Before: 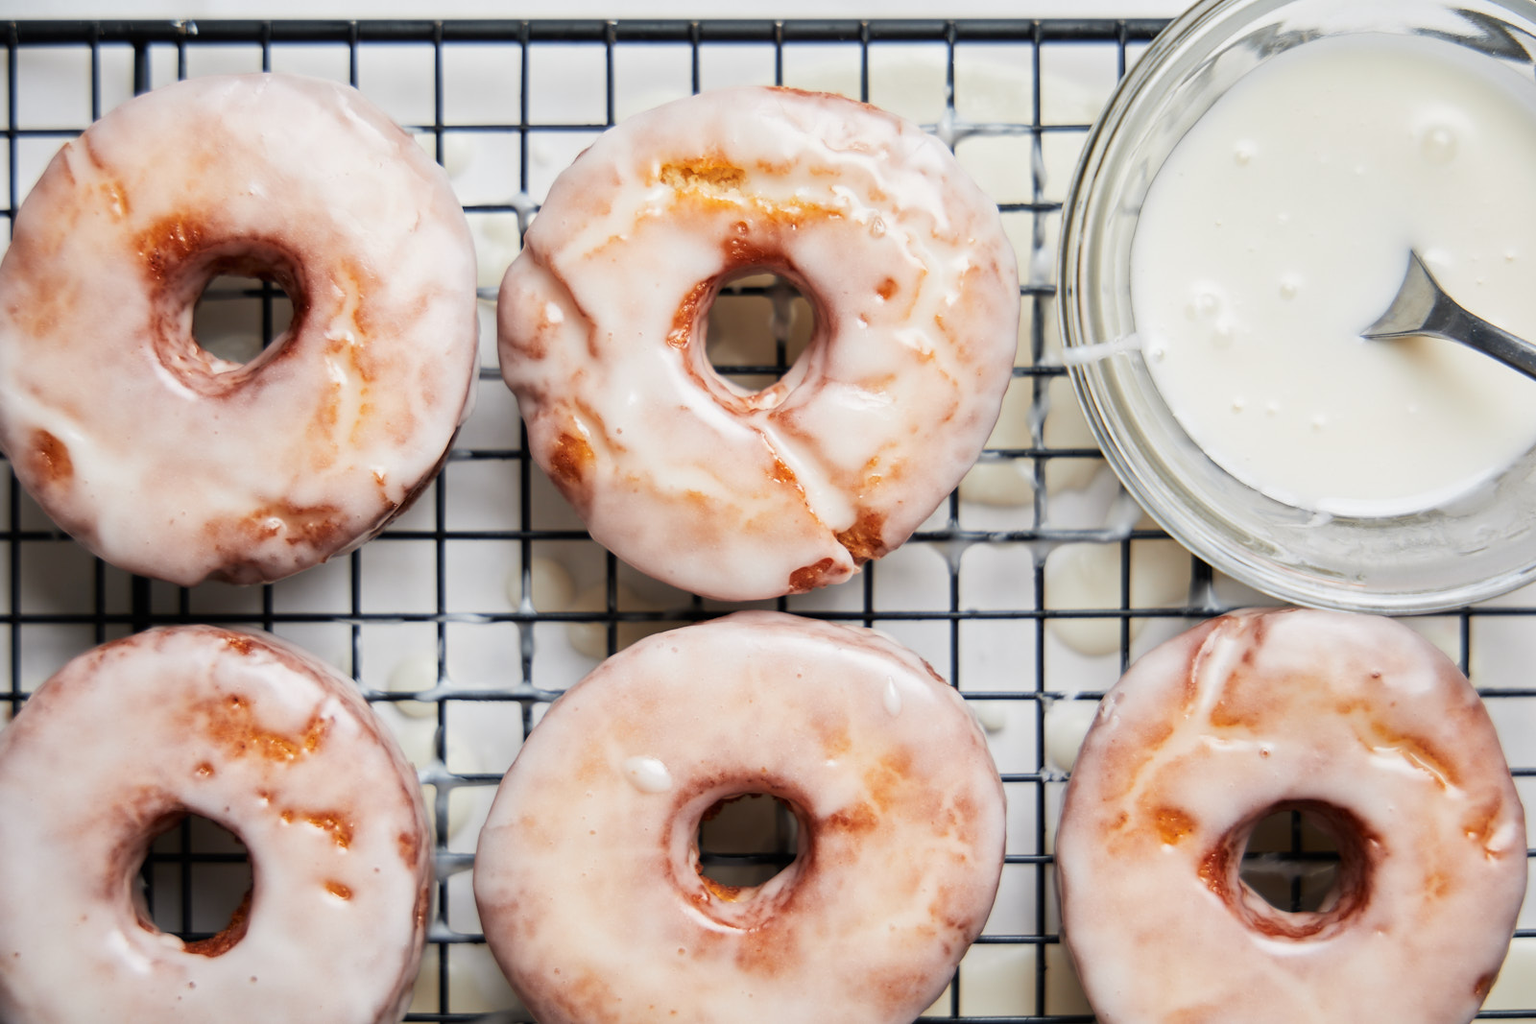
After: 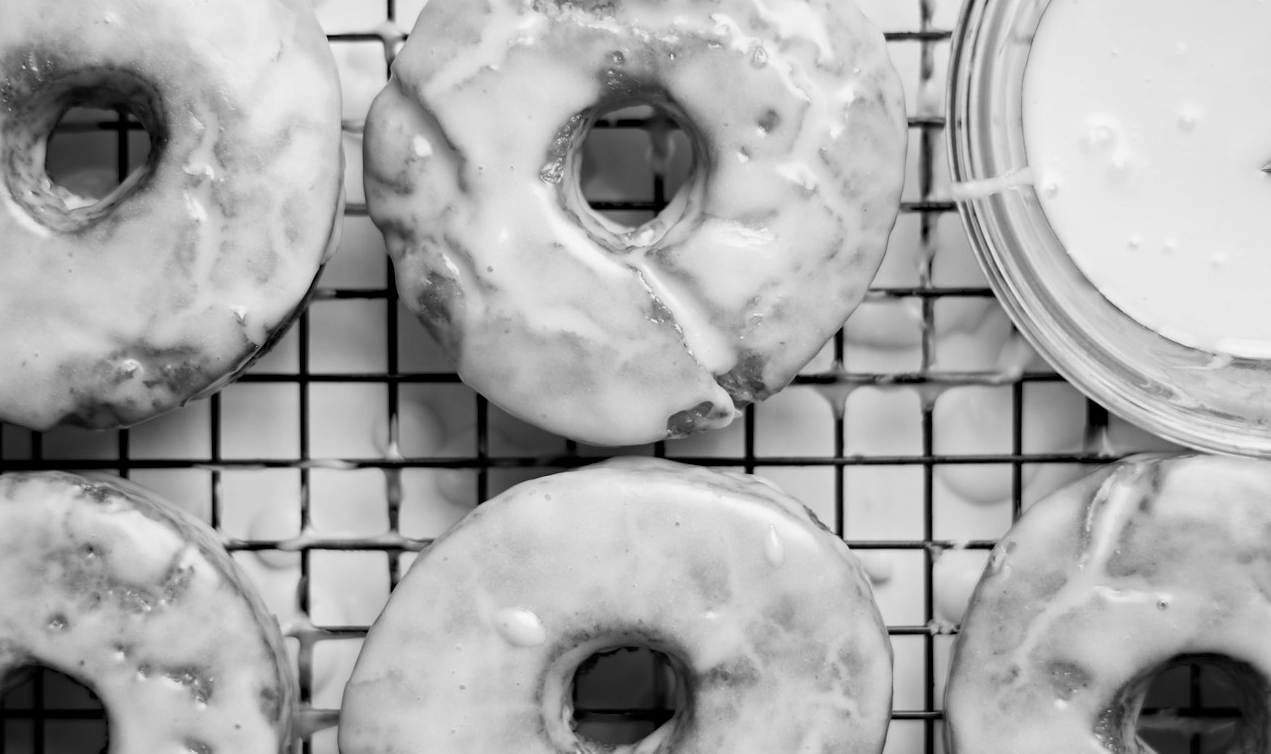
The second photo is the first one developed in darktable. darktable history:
crop: left 9.712%, top 16.928%, right 10.845%, bottom 12.332%
haze removal: strength 0.29, distance 0.25, compatibility mode true, adaptive false
monochrome: a 1.94, b -0.638
color zones: curves: ch1 [(0.309, 0.524) (0.41, 0.329) (0.508, 0.509)]; ch2 [(0.25, 0.457) (0.75, 0.5)]
